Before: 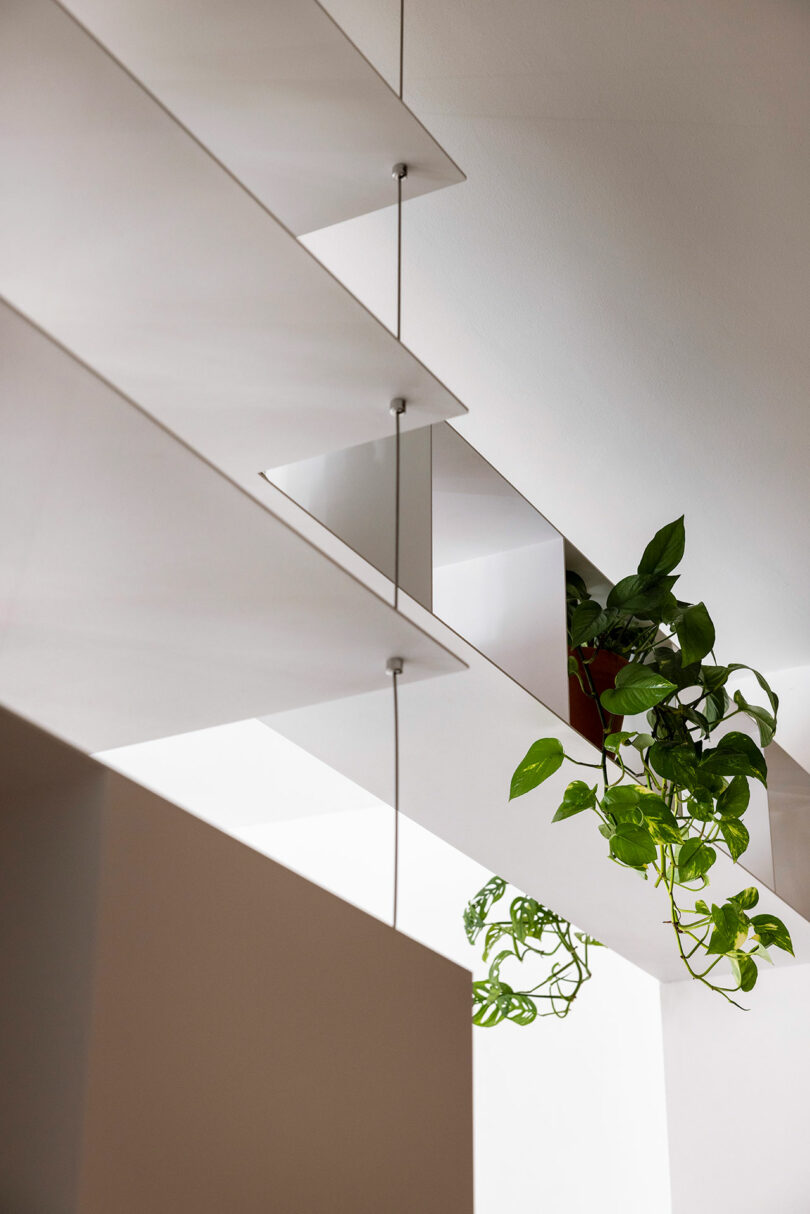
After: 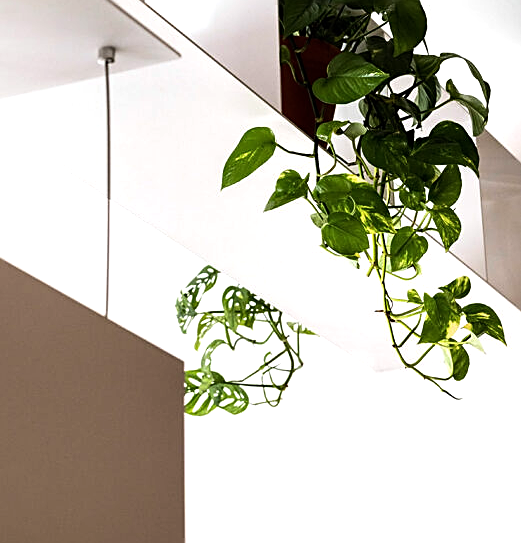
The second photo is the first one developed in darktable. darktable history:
crop and rotate: left 35.622%, top 50.344%, bottom 4.895%
sharpen: on, module defaults
tone equalizer: -8 EV -0.771 EV, -7 EV -0.712 EV, -6 EV -0.637 EV, -5 EV -0.372 EV, -3 EV 0.391 EV, -2 EV 0.6 EV, -1 EV 0.686 EV, +0 EV 0.72 EV, edges refinement/feathering 500, mask exposure compensation -1.57 EV, preserve details no
